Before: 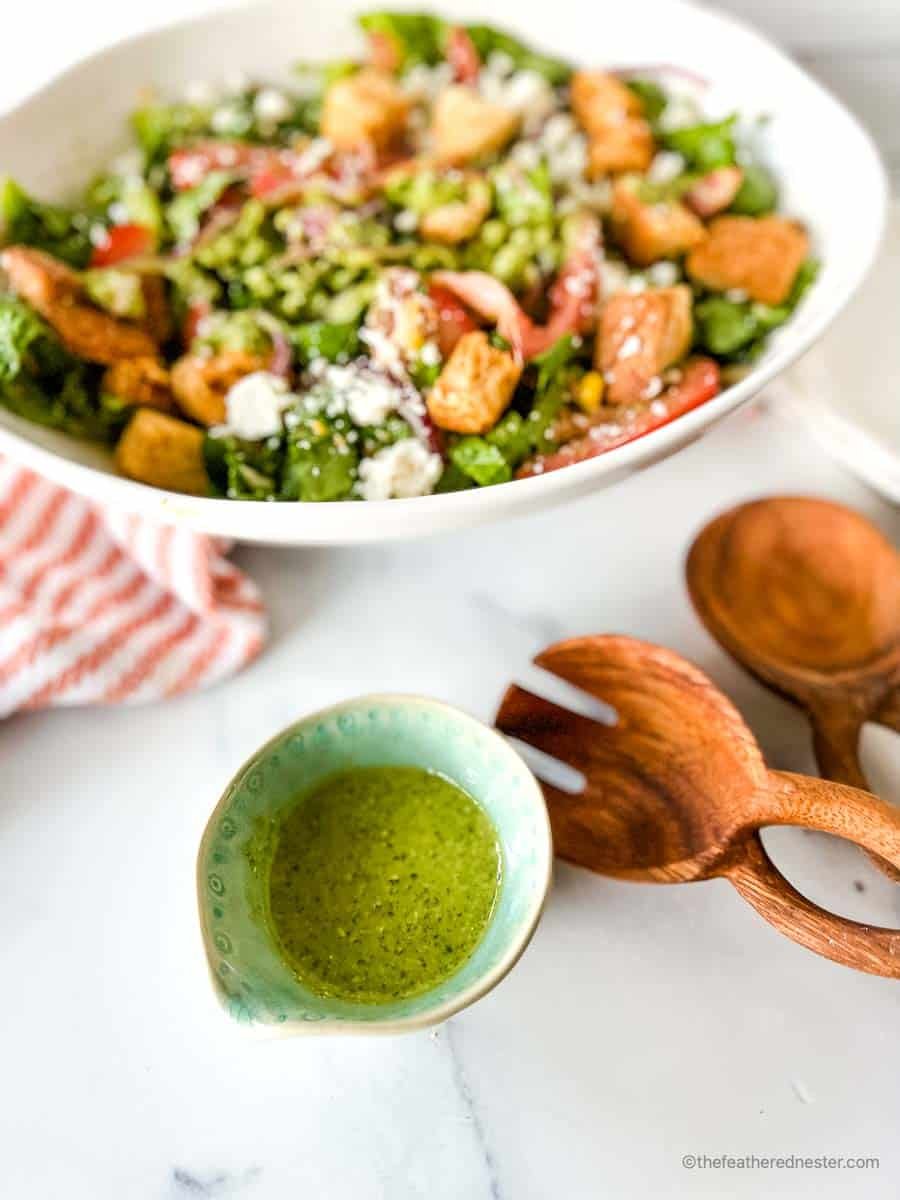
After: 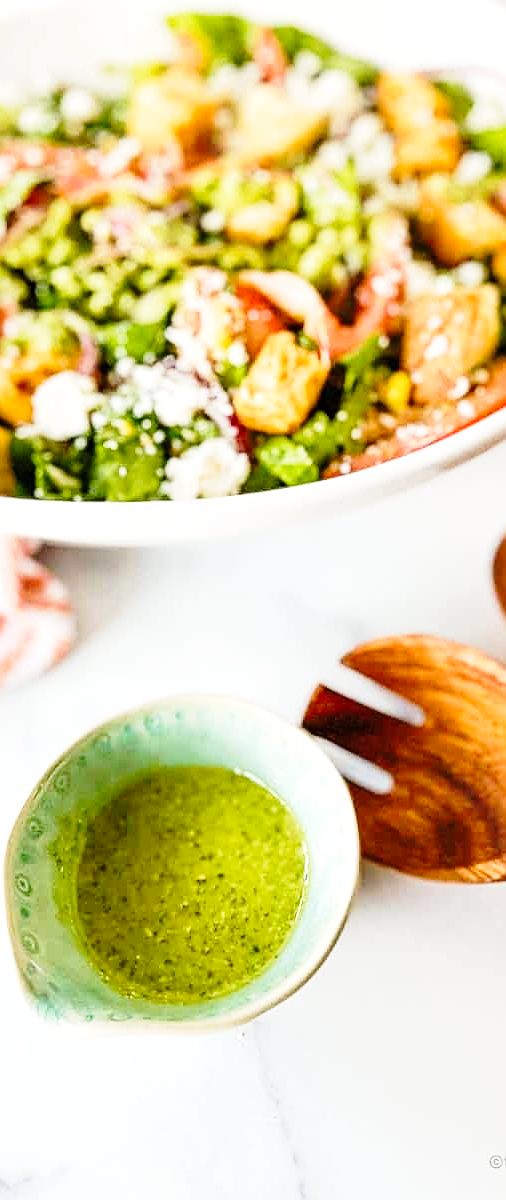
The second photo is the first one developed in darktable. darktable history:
base curve: curves: ch0 [(0, 0) (0.028, 0.03) (0.121, 0.232) (0.46, 0.748) (0.859, 0.968) (1, 1)], preserve colors none
sharpen: radius 2.529, amount 0.323
crop: left 21.496%, right 22.254%
